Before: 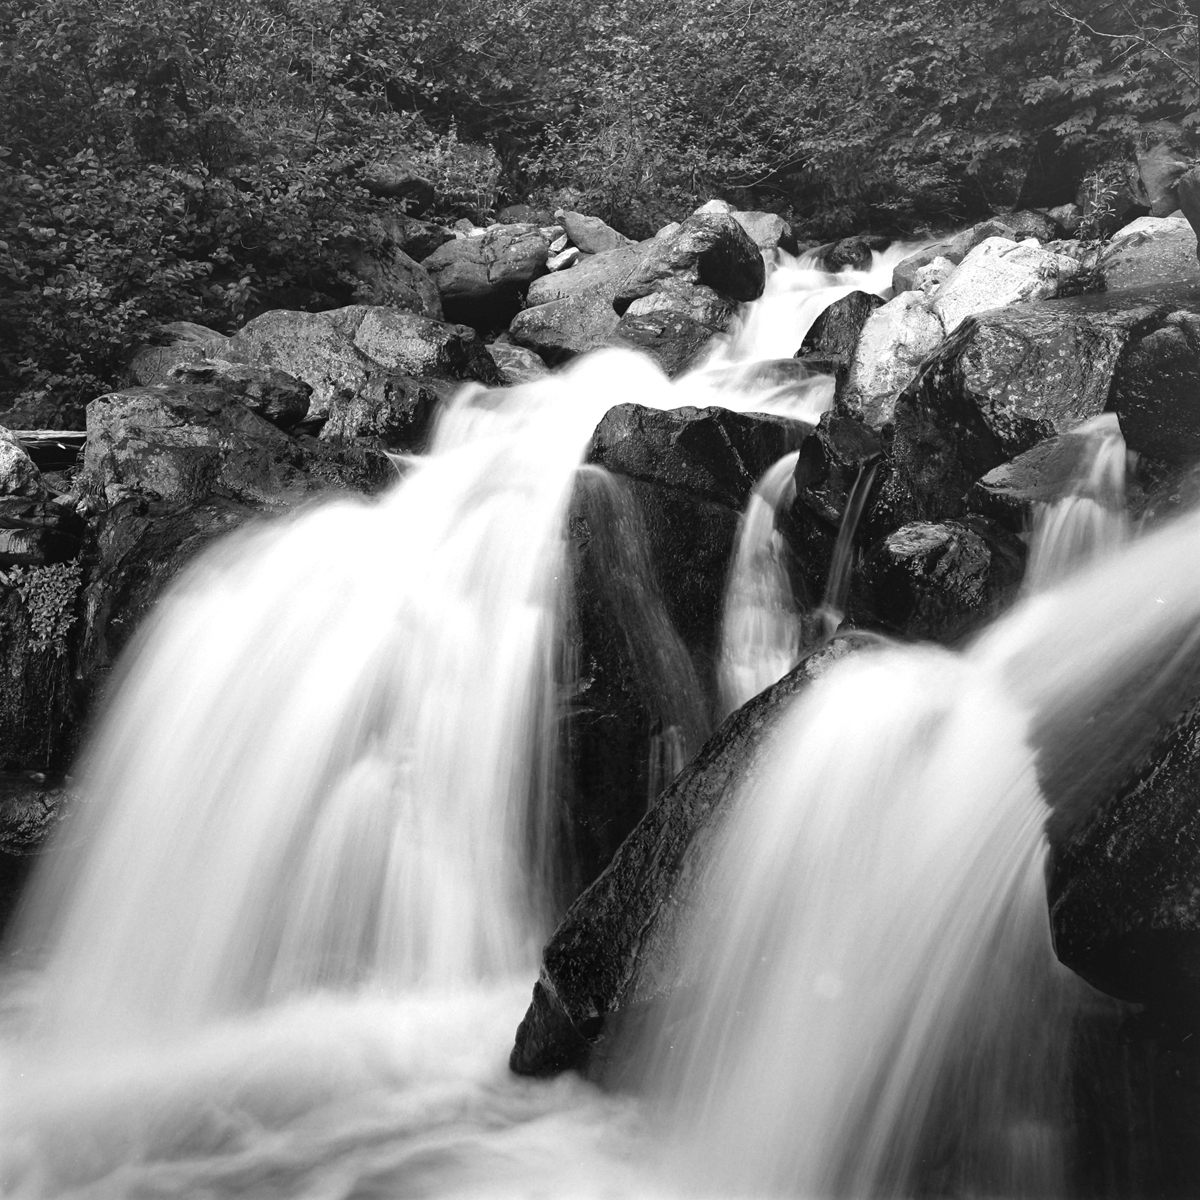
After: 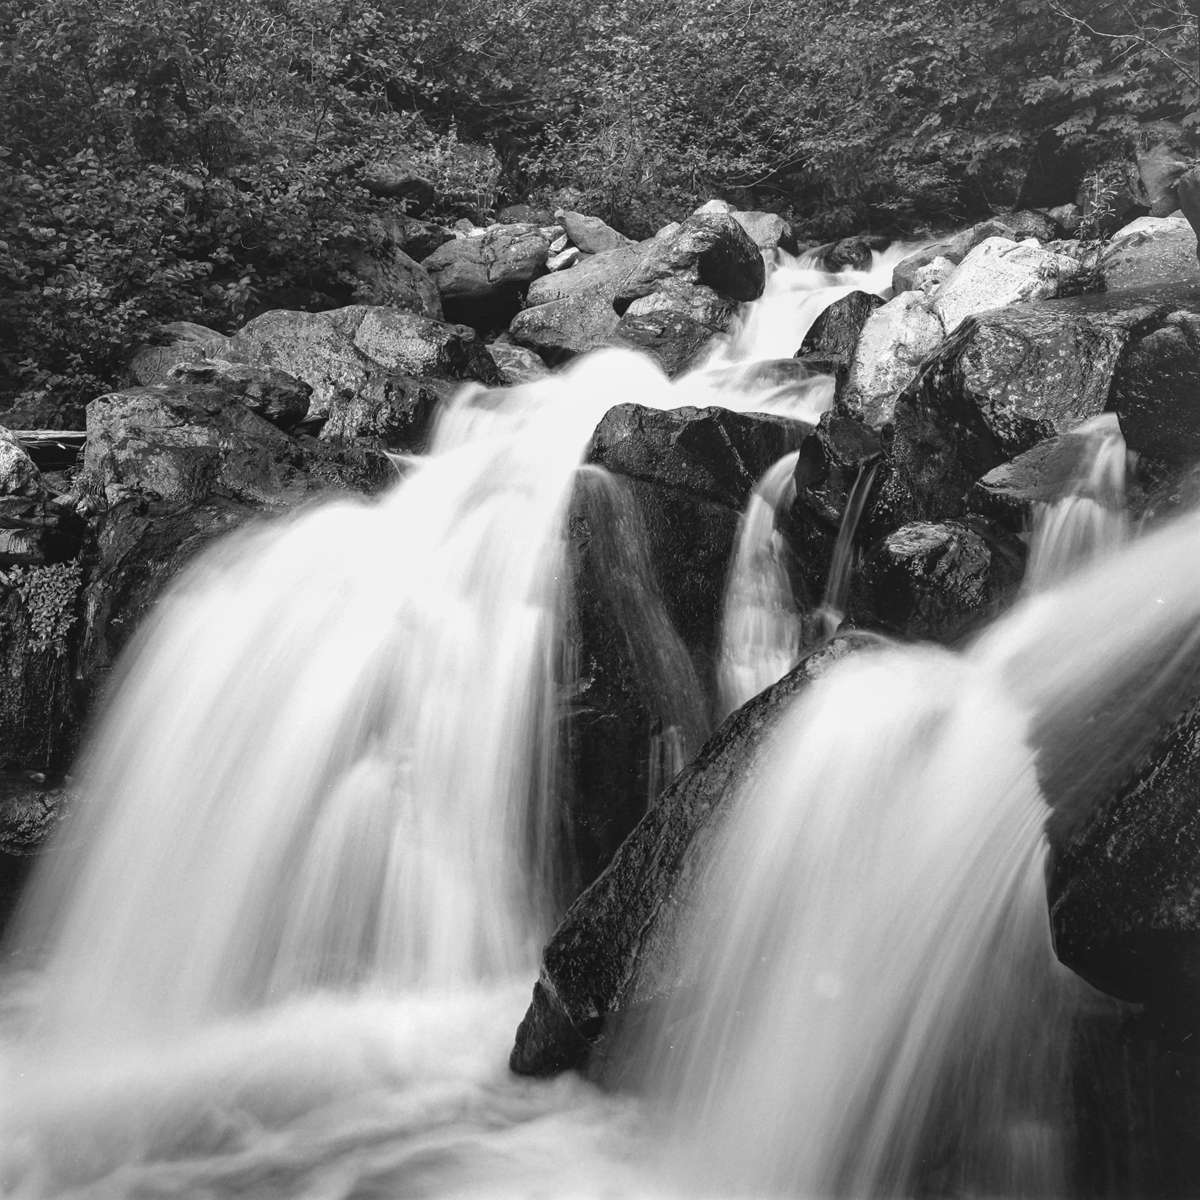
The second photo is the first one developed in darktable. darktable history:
color balance rgb: linear chroma grading › global chroma 15%, perceptual saturation grading › global saturation 30%
local contrast: detail 110%
